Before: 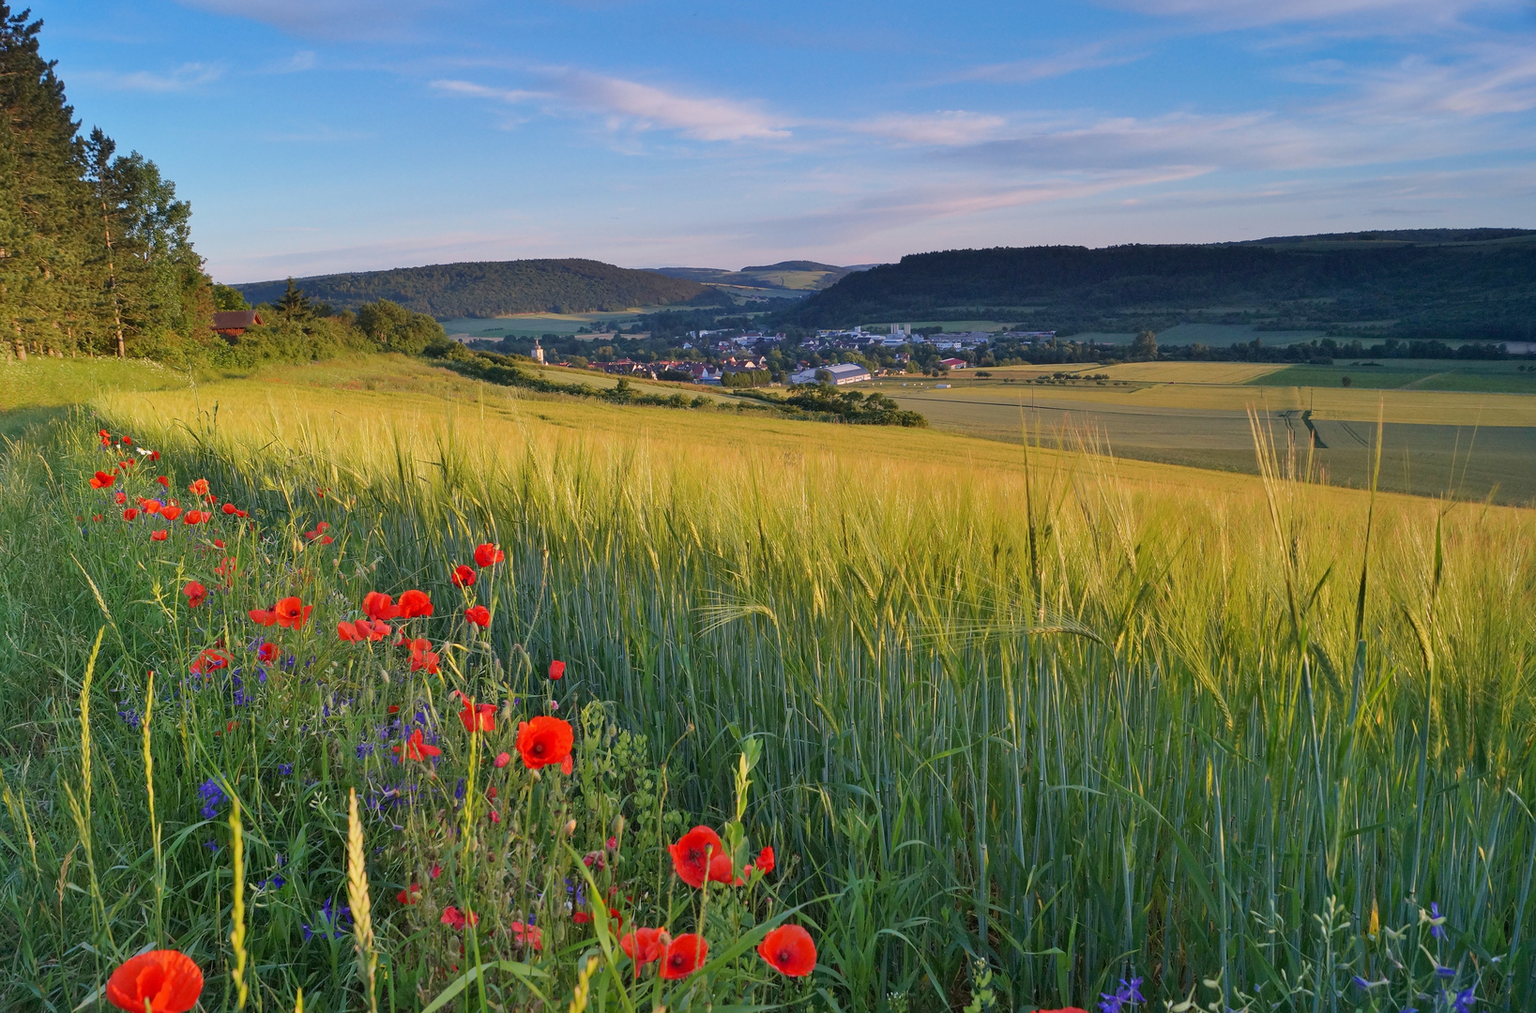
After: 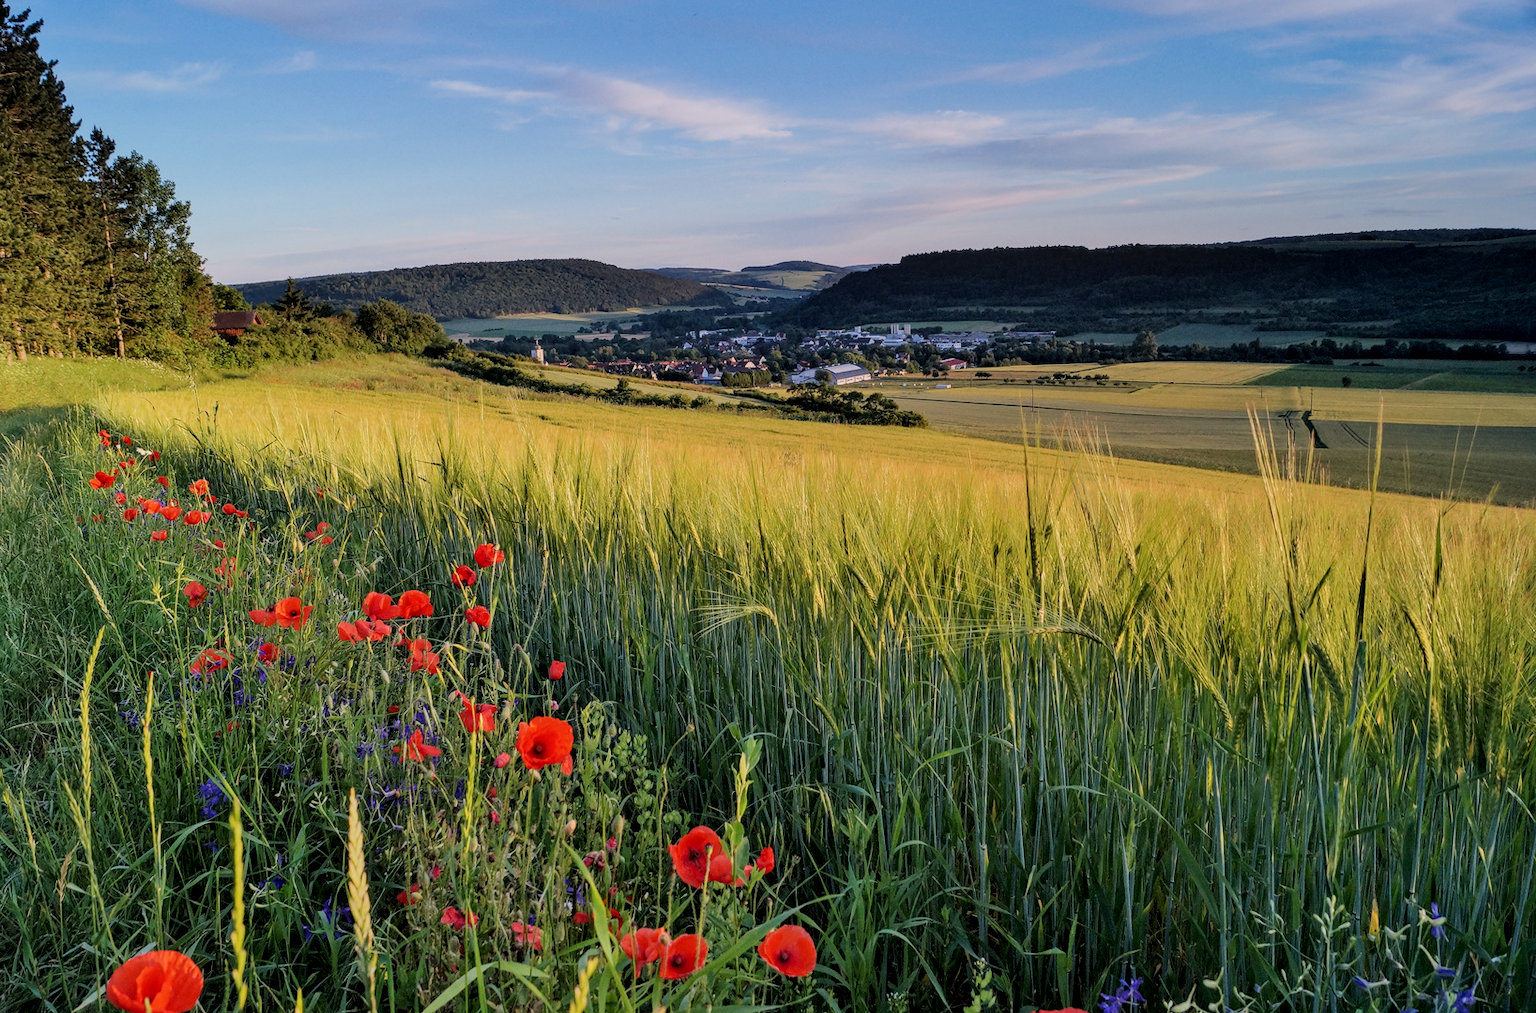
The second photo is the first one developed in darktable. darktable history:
filmic rgb: black relative exposure -5 EV, hardness 2.88, contrast 1.2, highlights saturation mix -30%
tone curve: curves: ch0 [(0, 0) (0.08, 0.069) (0.4, 0.391) (0.6, 0.609) (0.92, 0.93) (1, 1)], color space Lab, independent channels, preserve colors none
local contrast: on, module defaults
